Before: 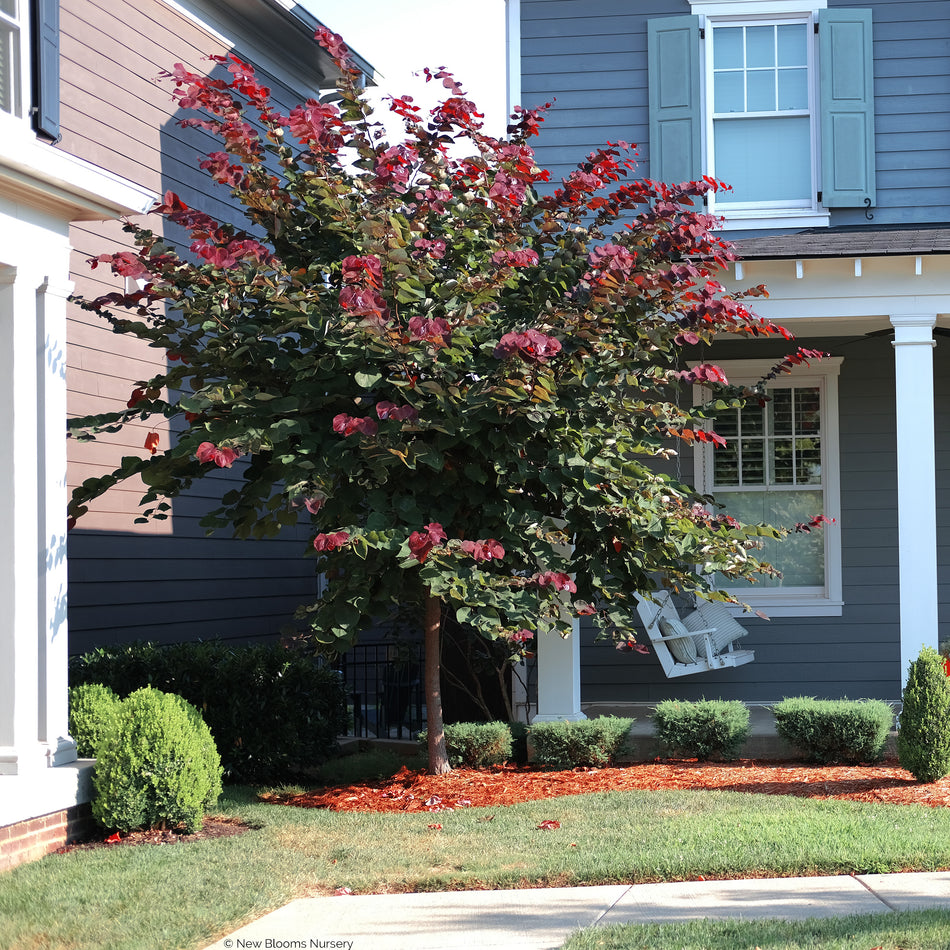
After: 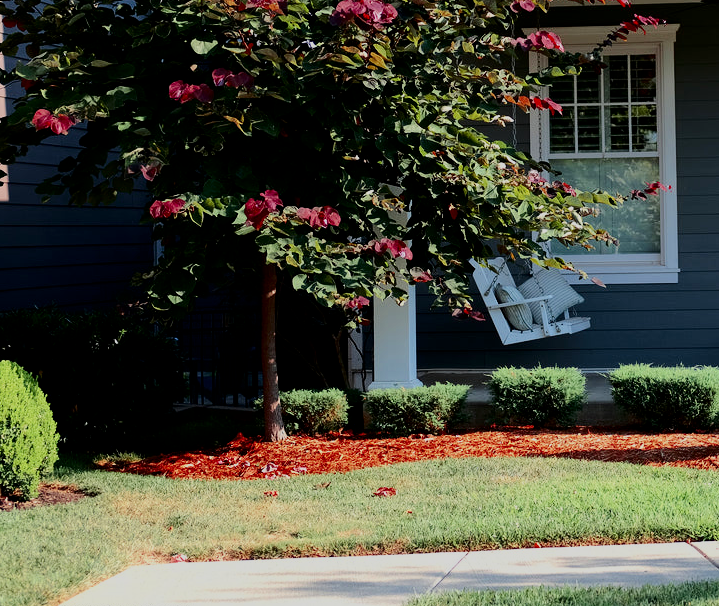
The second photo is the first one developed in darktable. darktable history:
exposure: black level correction 0.001, exposure 0.5 EV, compensate exposure bias true, compensate highlight preservation false
filmic rgb: black relative exposure -6.15 EV, white relative exposure 6.96 EV, hardness 2.23, color science v6 (2022)
contrast brightness saturation: contrast 0.19, brightness -0.24, saturation 0.11
crop and rotate: left 17.299%, top 35.115%, right 7.015%, bottom 1.024%
